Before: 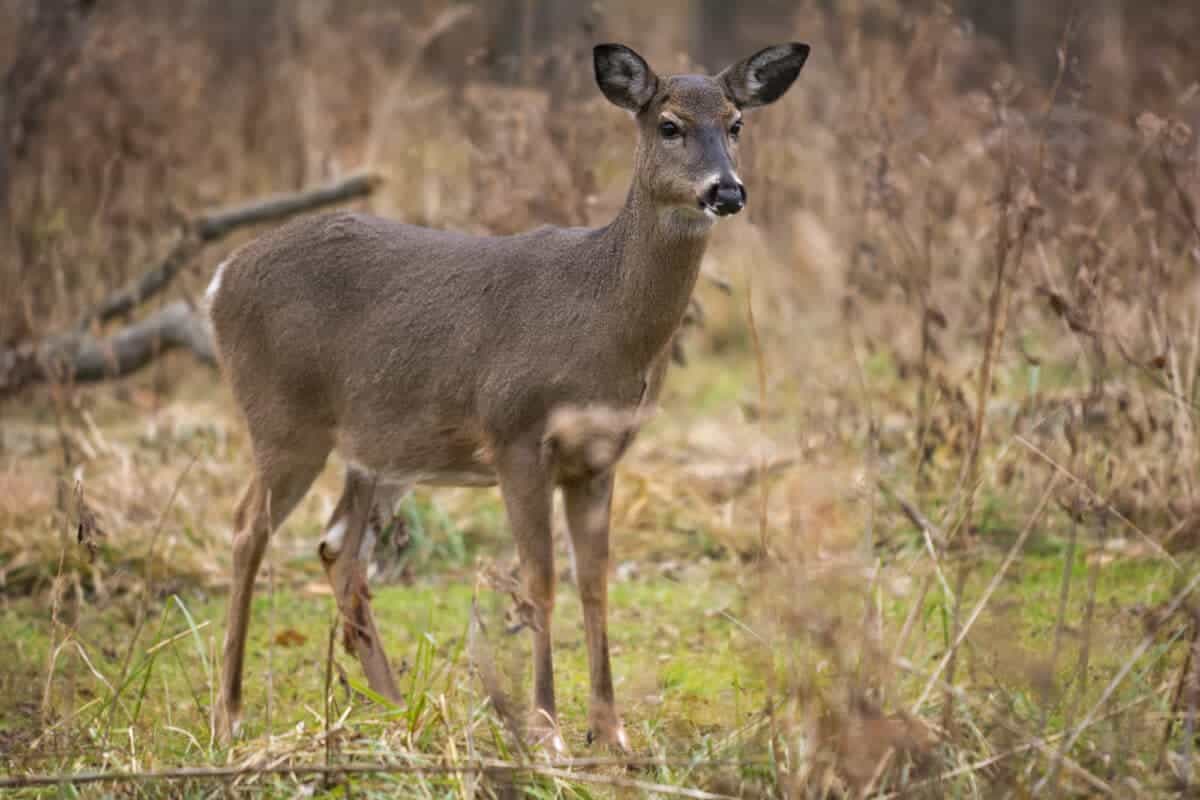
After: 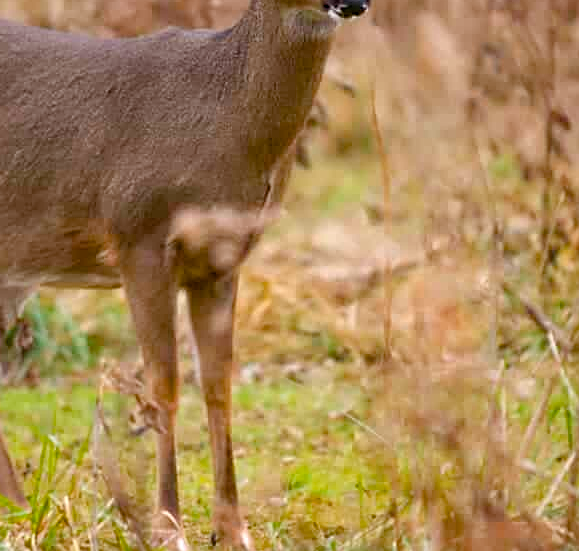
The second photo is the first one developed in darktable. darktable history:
crop: left 31.353%, top 24.822%, right 20.359%, bottom 6.221%
color balance rgb: perceptual saturation grading › global saturation 25.315%, perceptual saturation grading › highlights -28.592%, perceptual saturation grading › shadows 33.733%, global vibrance 20%
sharpen: on, module defaults
